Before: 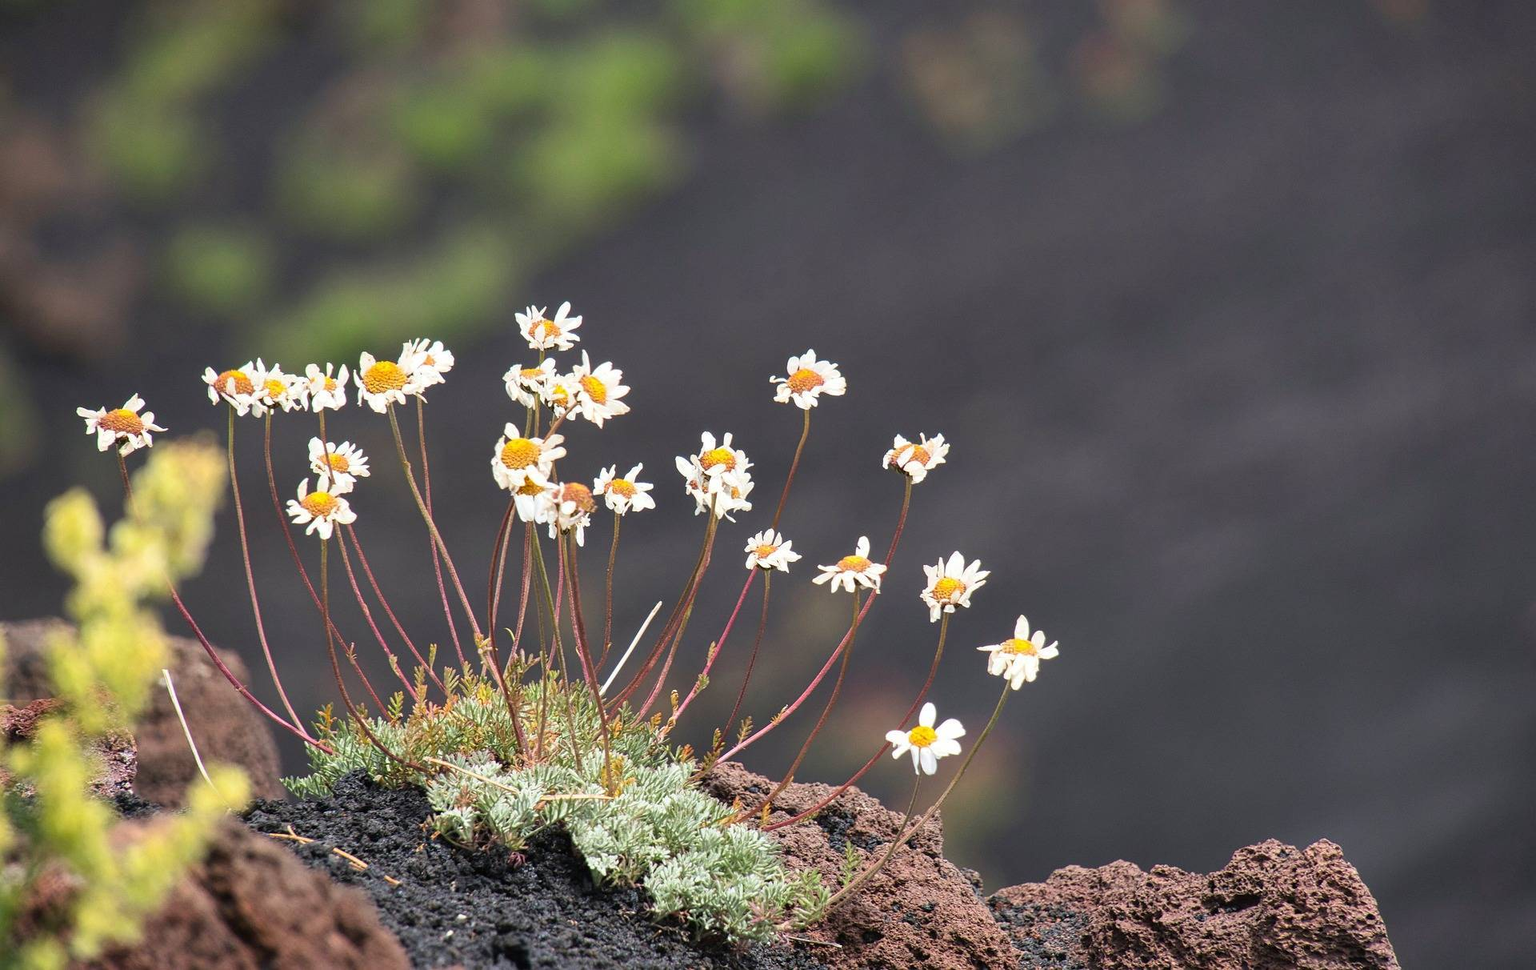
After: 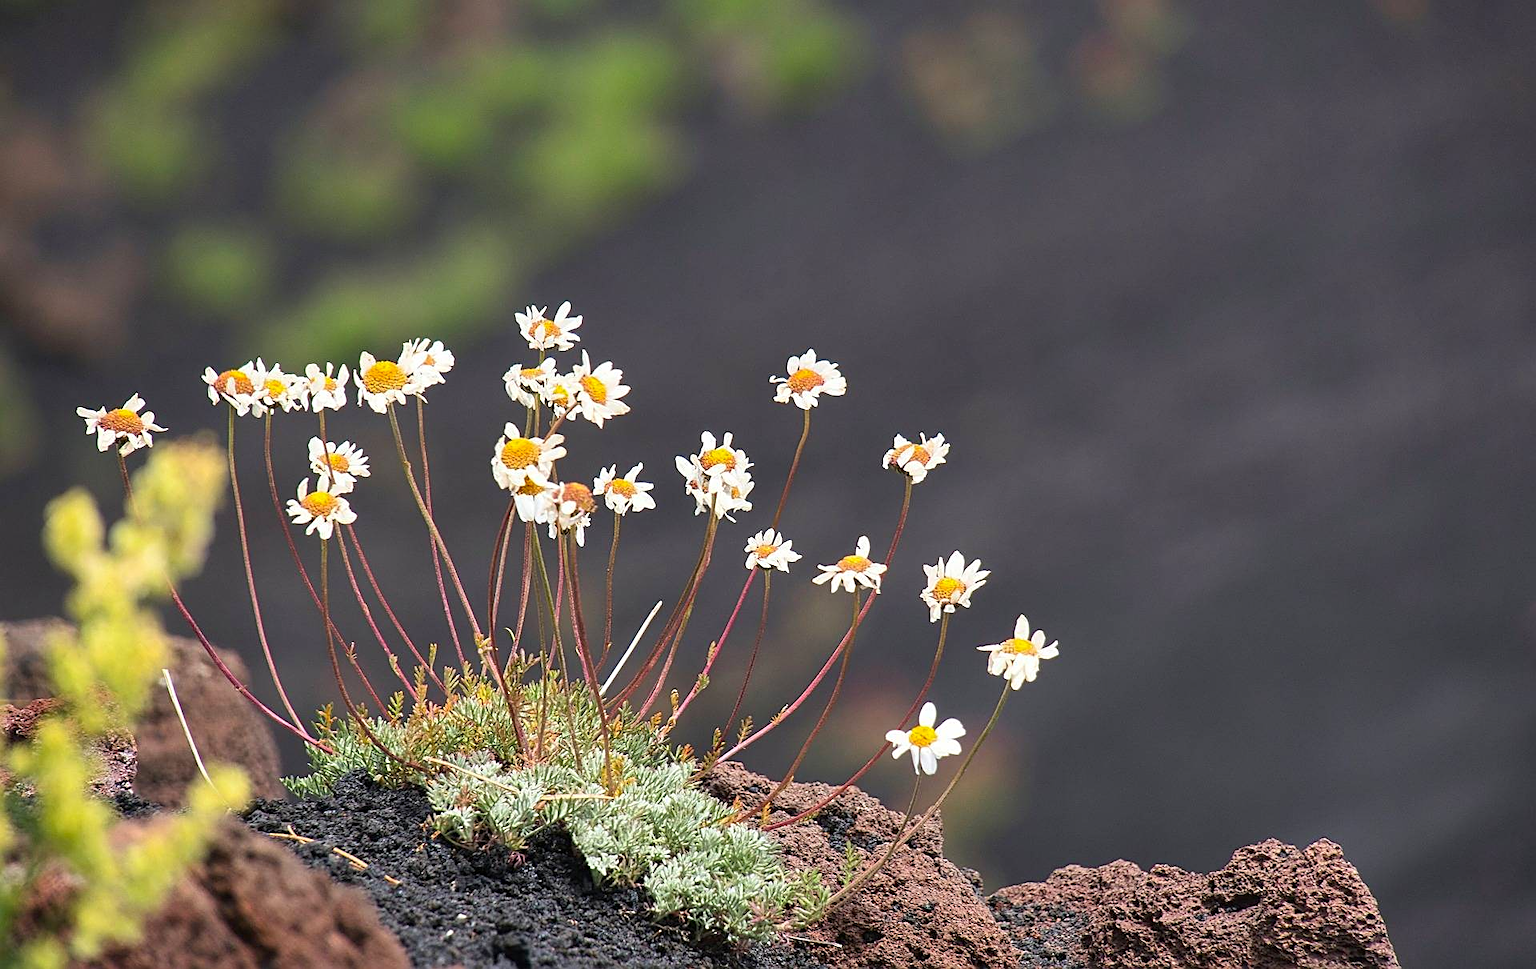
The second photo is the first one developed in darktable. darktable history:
color correction: saturation 1.11
sharpen: on, module defaults
